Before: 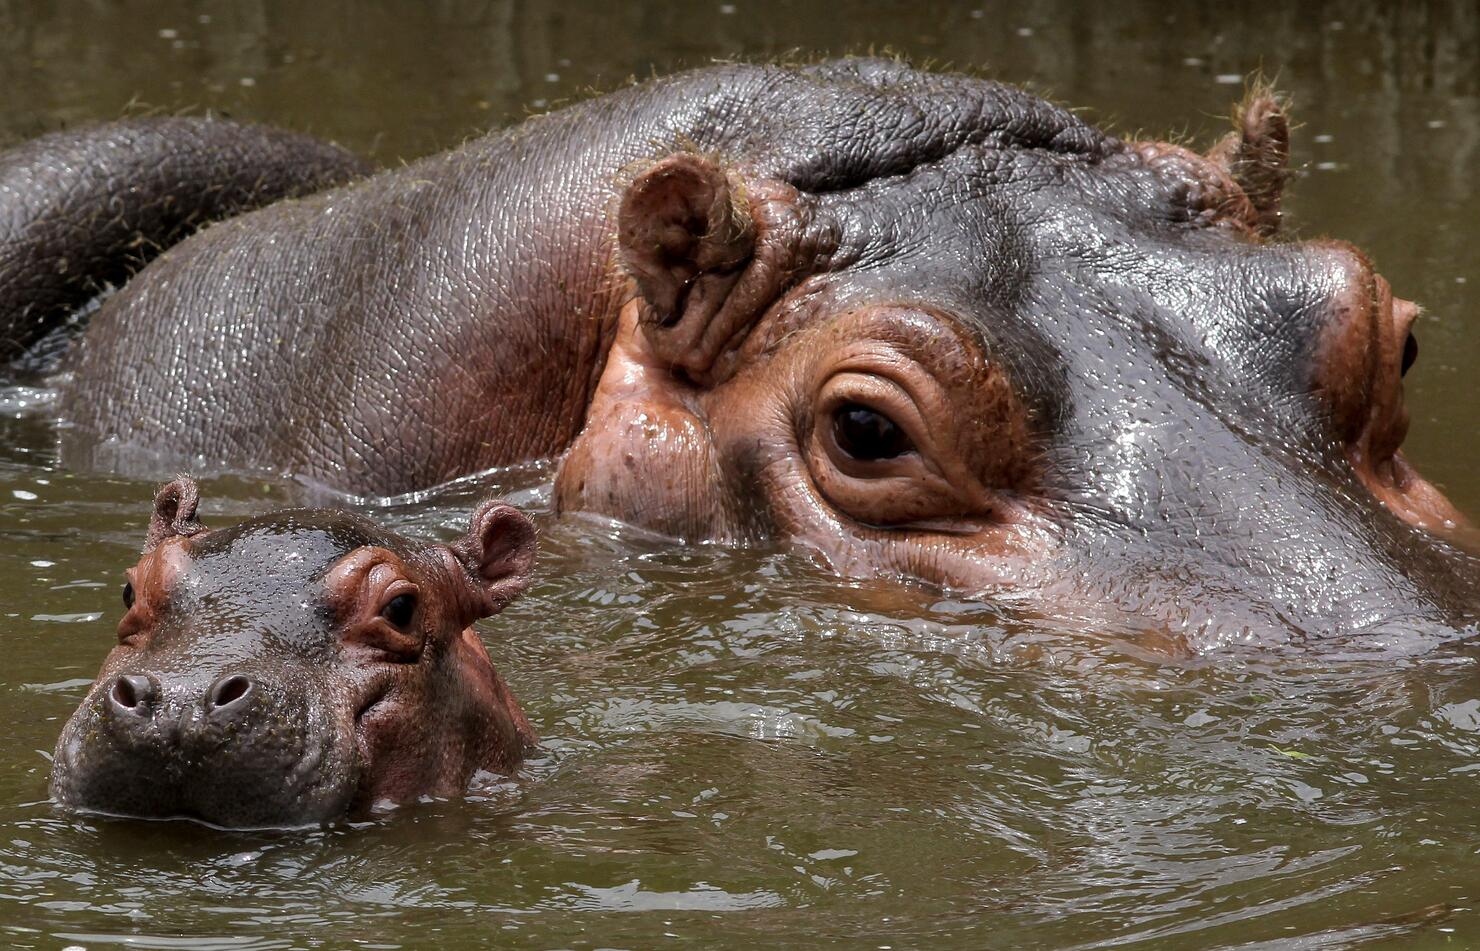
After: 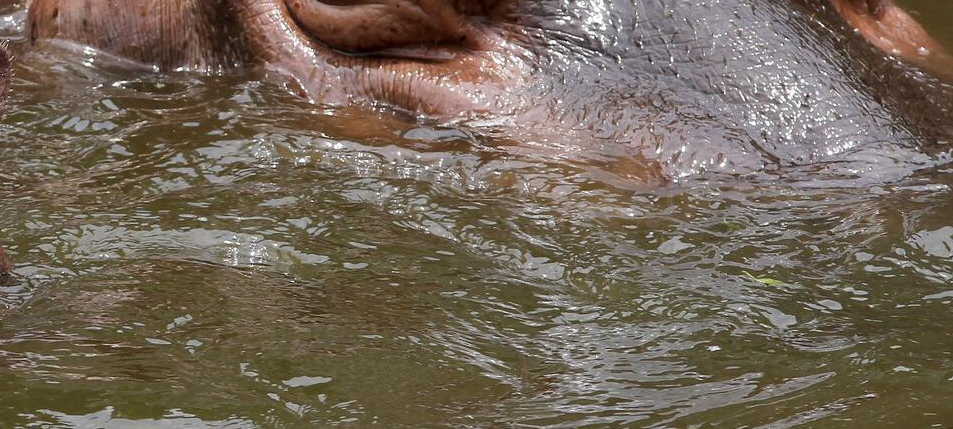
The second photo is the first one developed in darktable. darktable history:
crop and rotate: left 35.541%, top 49.943%, bottom 4.857%
